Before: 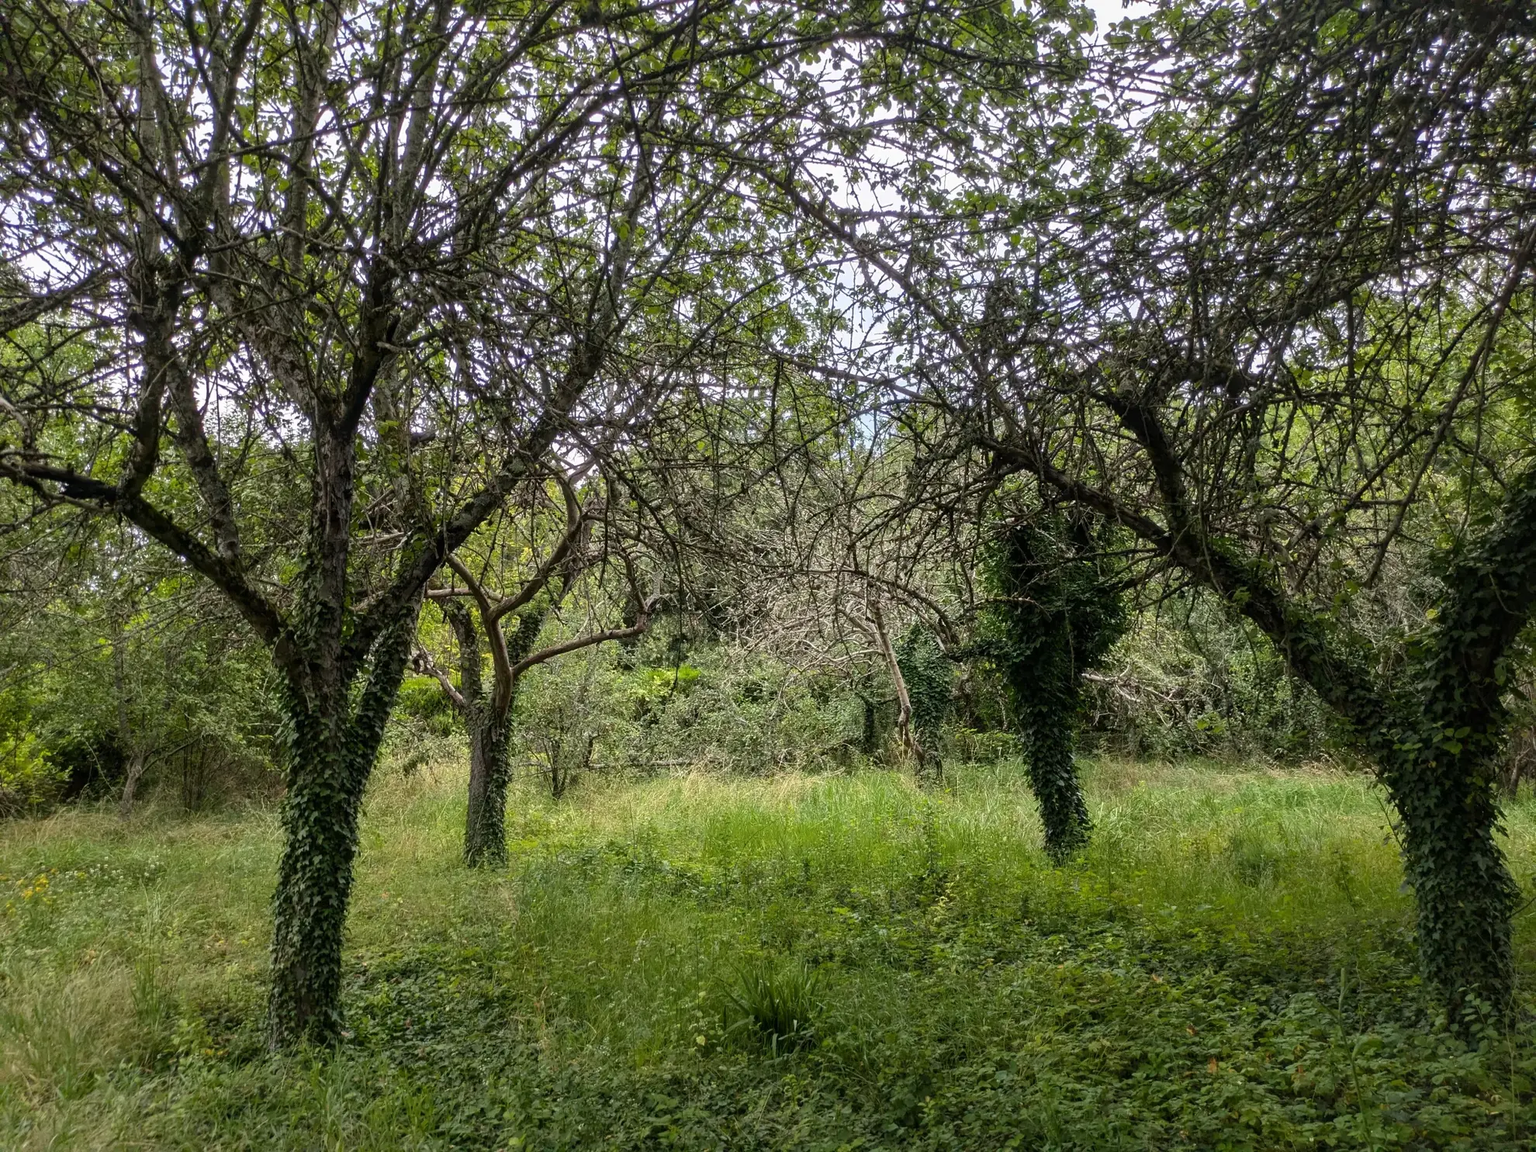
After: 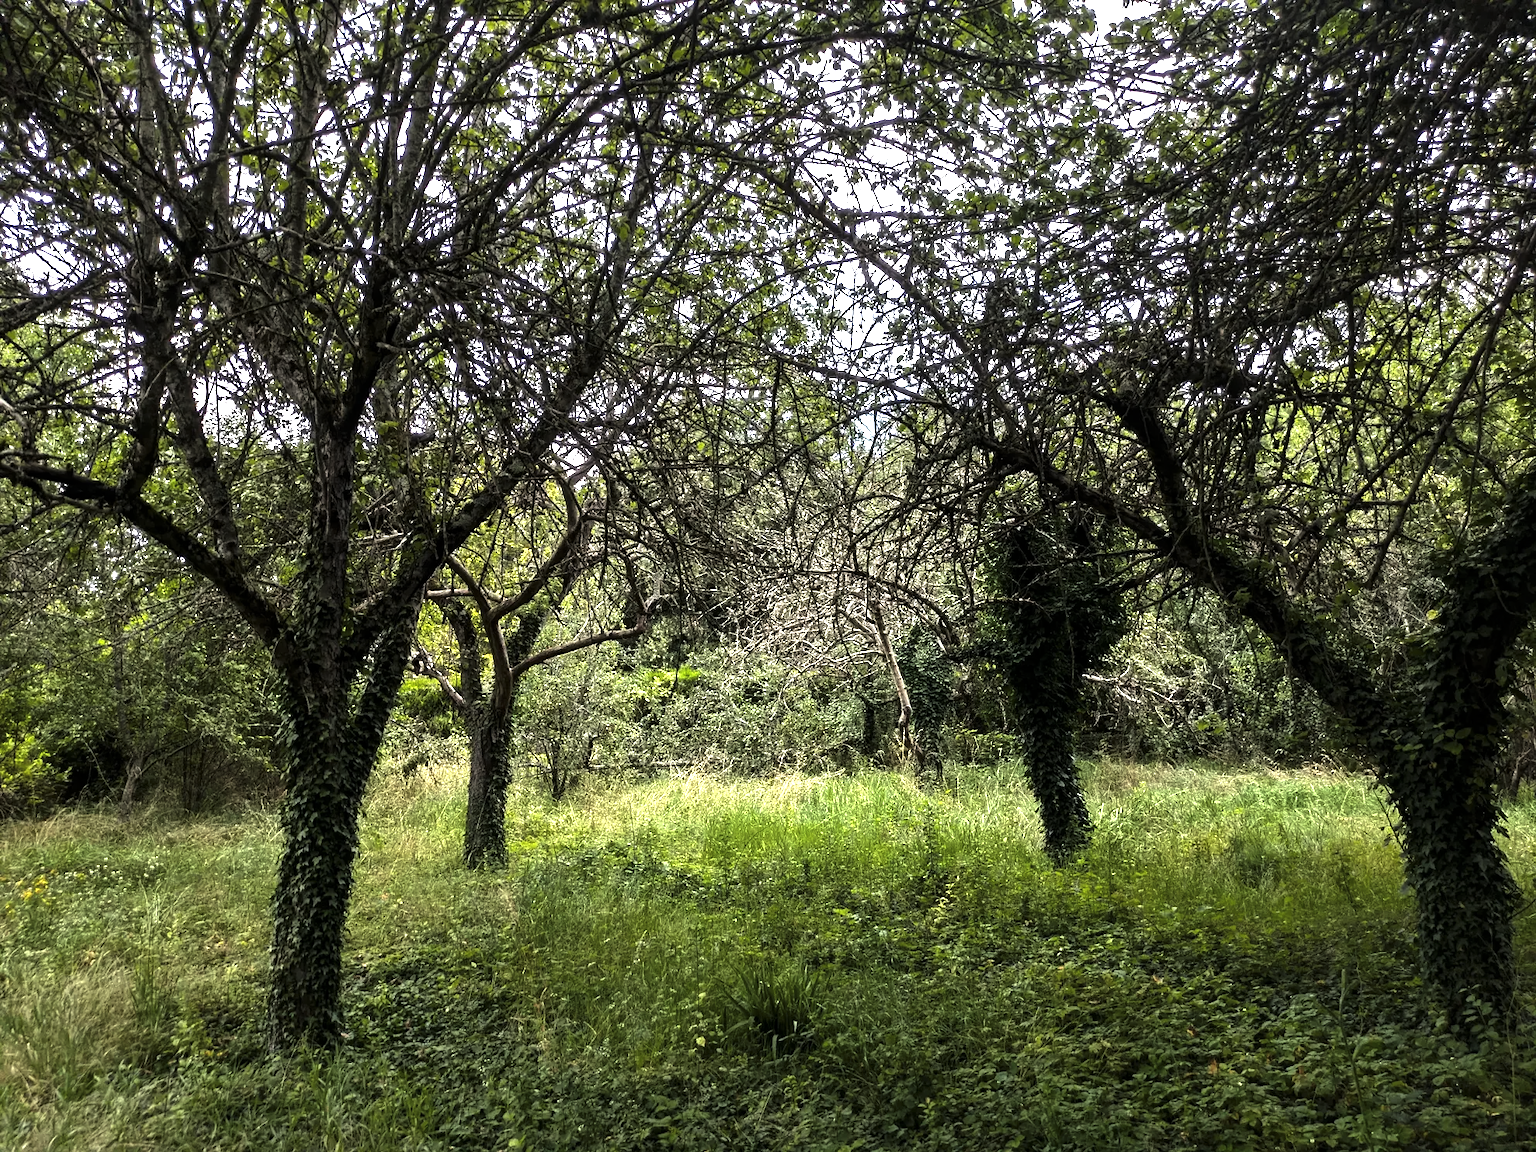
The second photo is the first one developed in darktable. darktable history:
levels: levels [0, 0.618, 1]
crop and rotate: left 0.077%, bottom 0.01%
exposure: exposure 1.06 EV, compensate highlight preservation false
